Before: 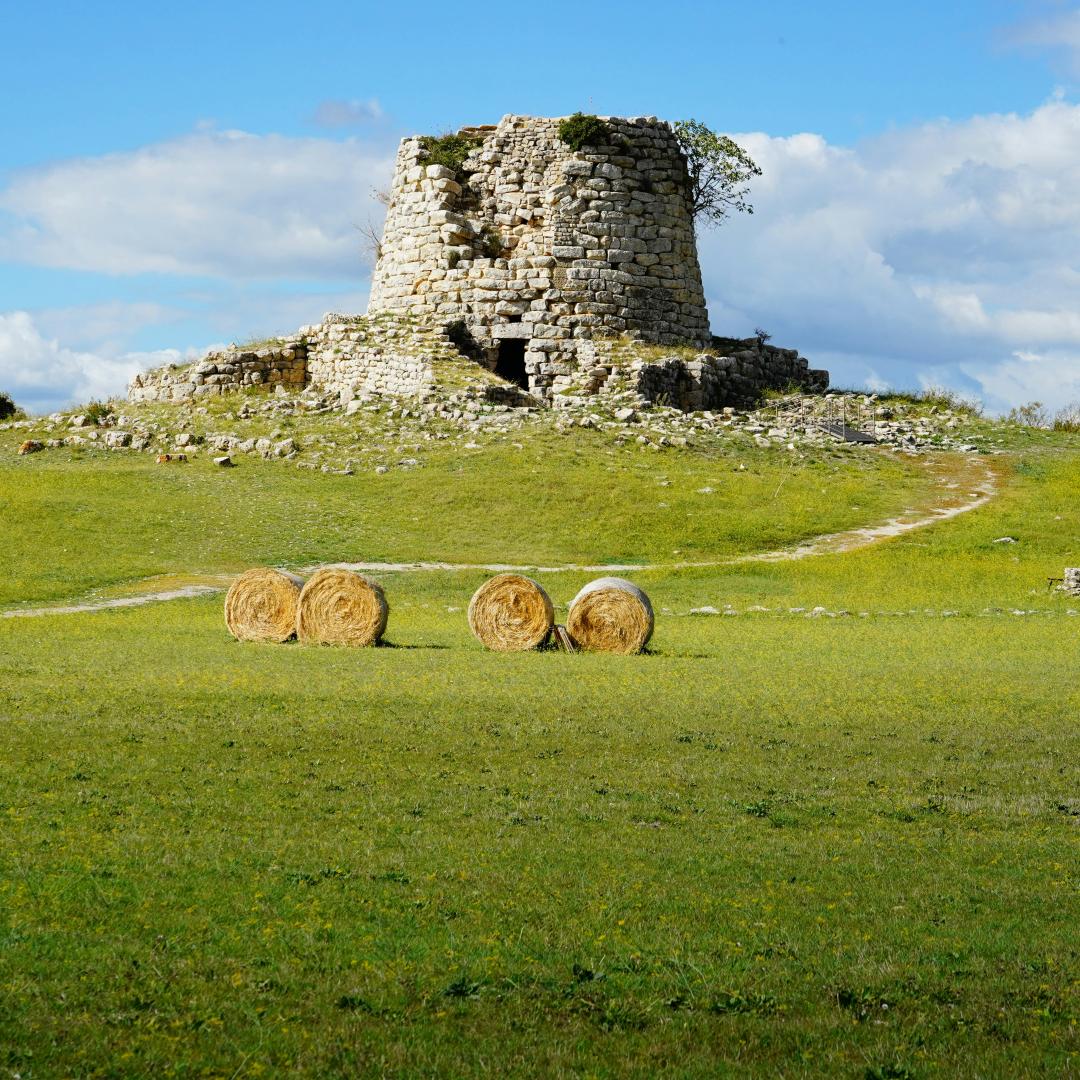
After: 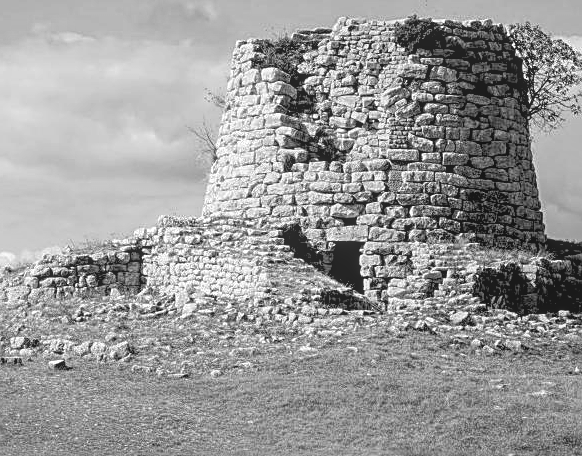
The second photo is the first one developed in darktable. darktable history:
crop: left 15.306%, top 9.065%, right 30.789%, bottom 48.638%
color correction: highlights a* 14.46, highlights b* 5.85, shadows a* -5.53, shadows b* -15.24, saturation 0.85
local contrast: highlights 66%, shadows 33%, detail 166%, midtone range 0.2
color contrast: green-magenta contrast 1.55, blue-yellow contrast 1.83
contrast brightness saturation: contrast 0.07
sharpen: on, module defaults
exposure: black level correction 0.012, compensate highlight preservation false
color zones: curves: ch1 [(0, -0.394) (0.143, -0.394) (0.286, -0.394) (0.429, -0.392) (0.571, -0.391) (0.714, -0.391) (0.857, -0.391) (1, -0.394)]
